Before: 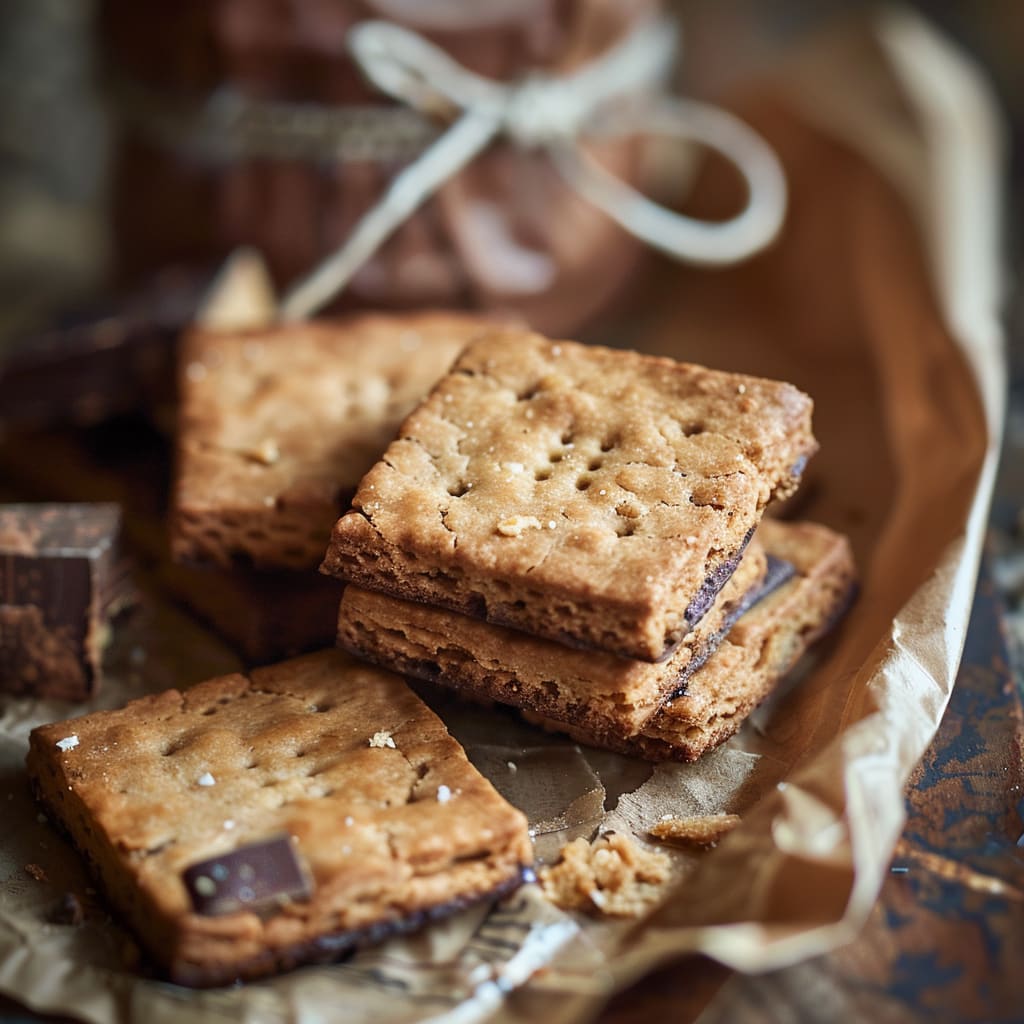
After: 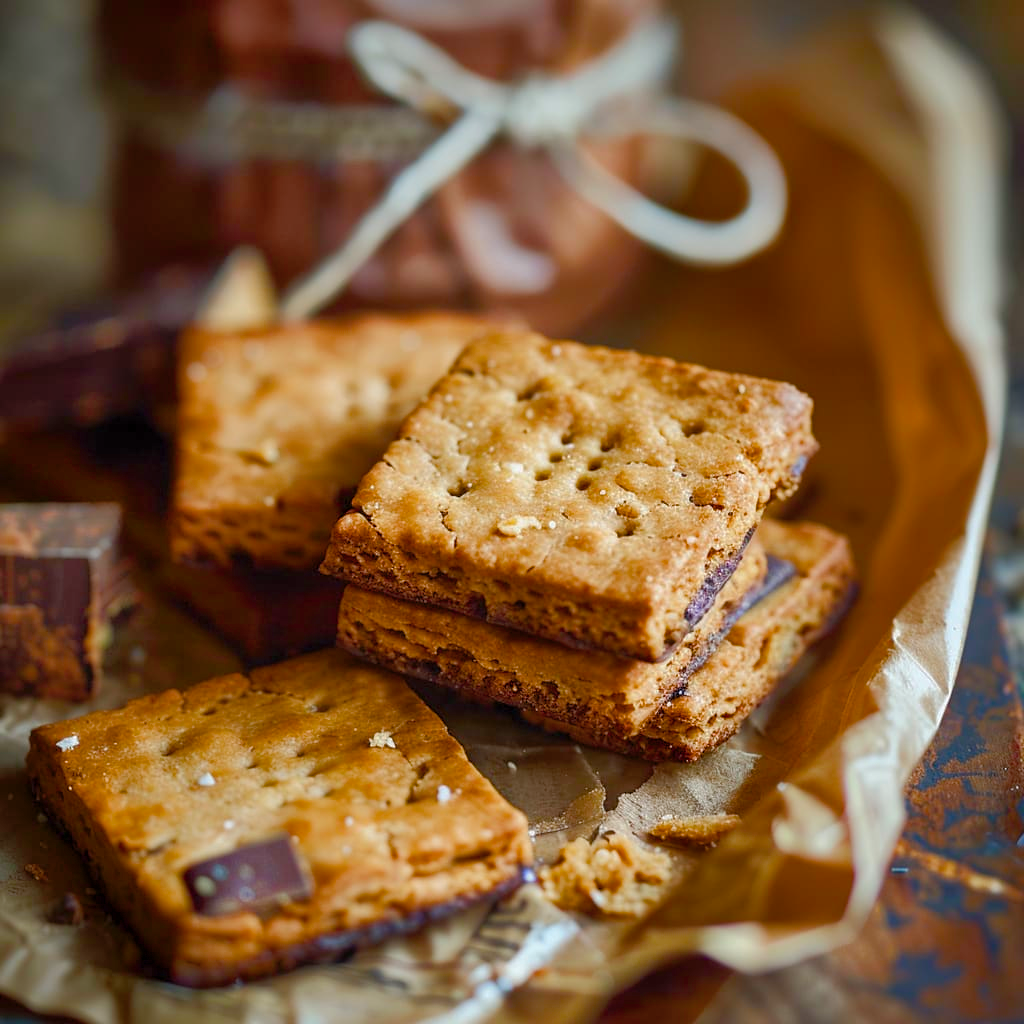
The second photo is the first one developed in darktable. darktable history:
shadows and highlights: on, module defaults
color balance rgb: power › hue 206.98°, perceptual saturation grading › global saturation 40.953%, perceptual saturation grading › highlights -25.78%, perceptual saturation grading › mid-tones 34.457%, perceptual saturation grading › shadows 34.818%
